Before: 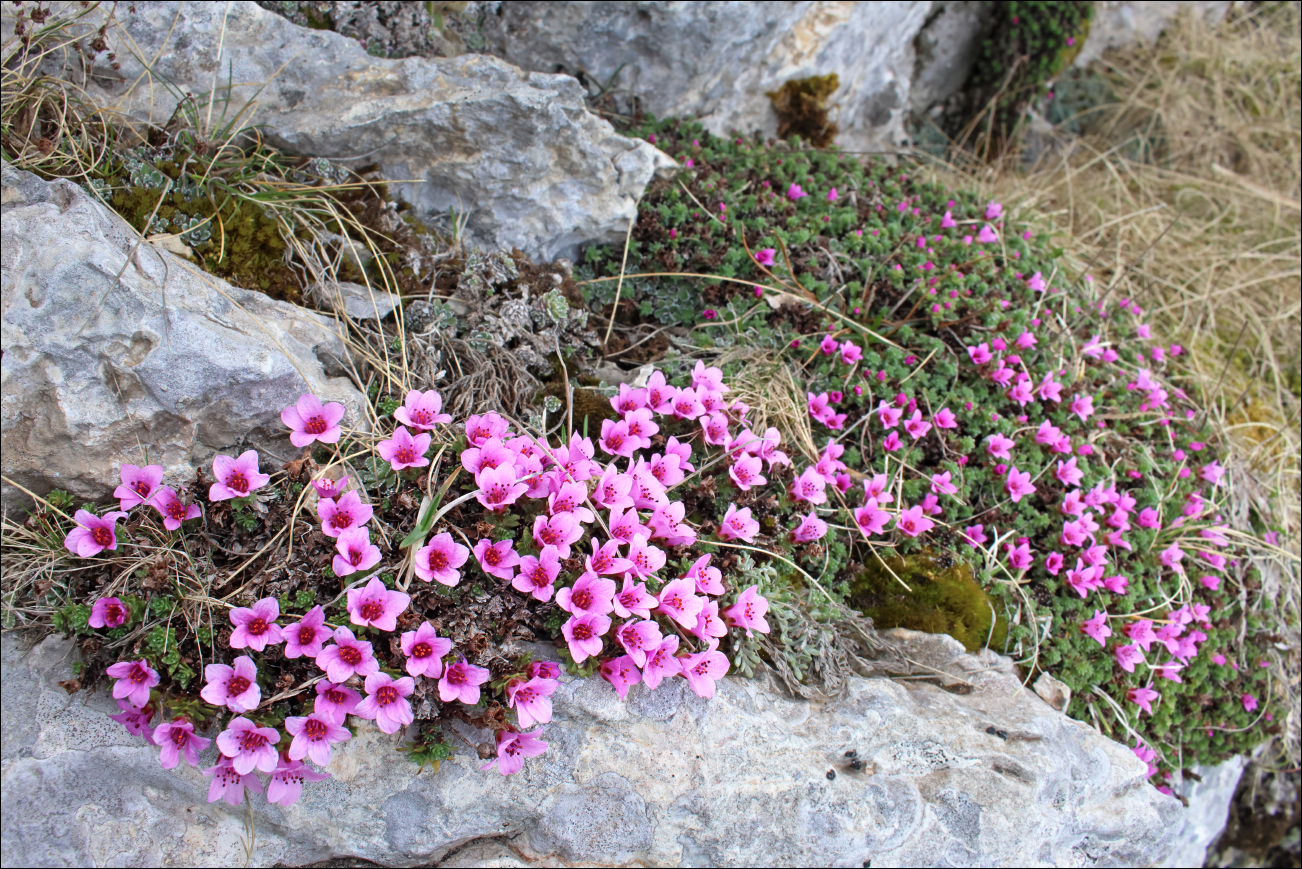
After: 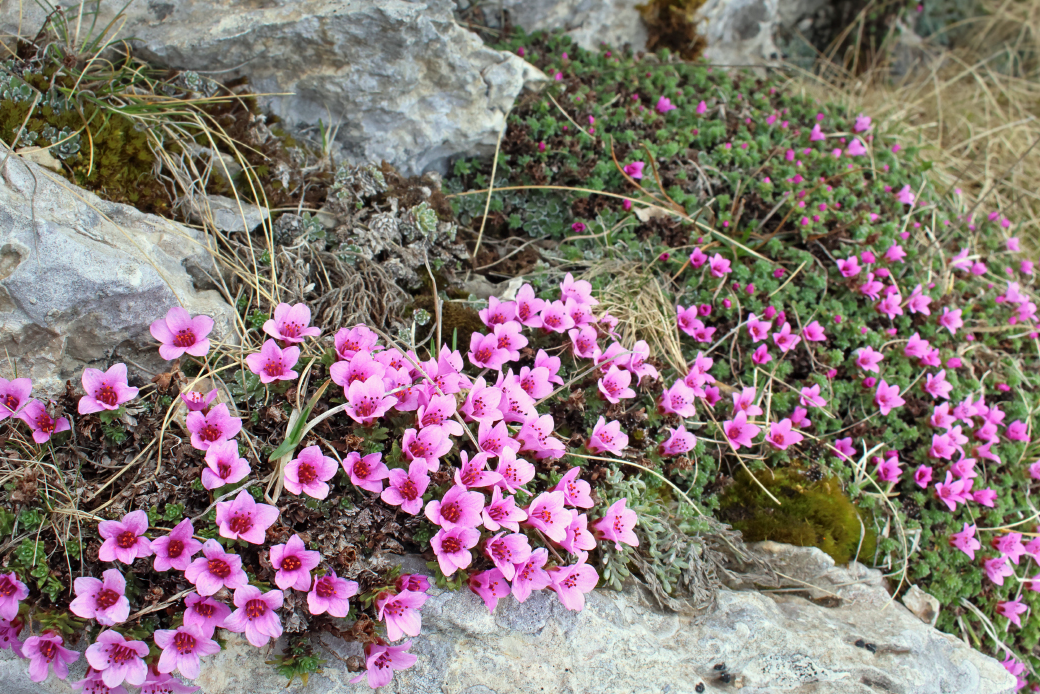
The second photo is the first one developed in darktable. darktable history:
color correction: highlights a* -4.28, highlights b* 6.53
crop and rotate: left 10.071%, top 10.071%, right 10.02%, bottom 10.02%
shadows and highlights: shadows 75, highlights -25, soften with gaussian
